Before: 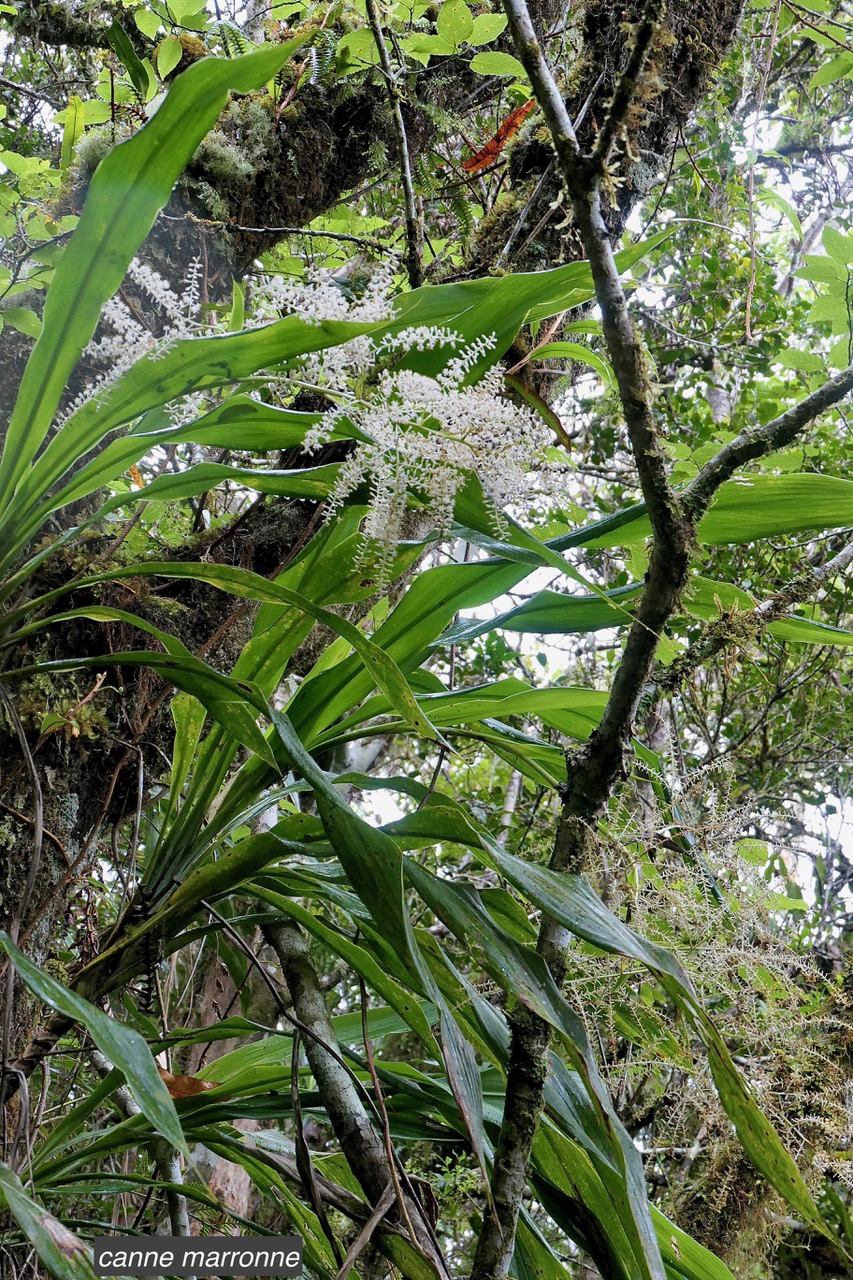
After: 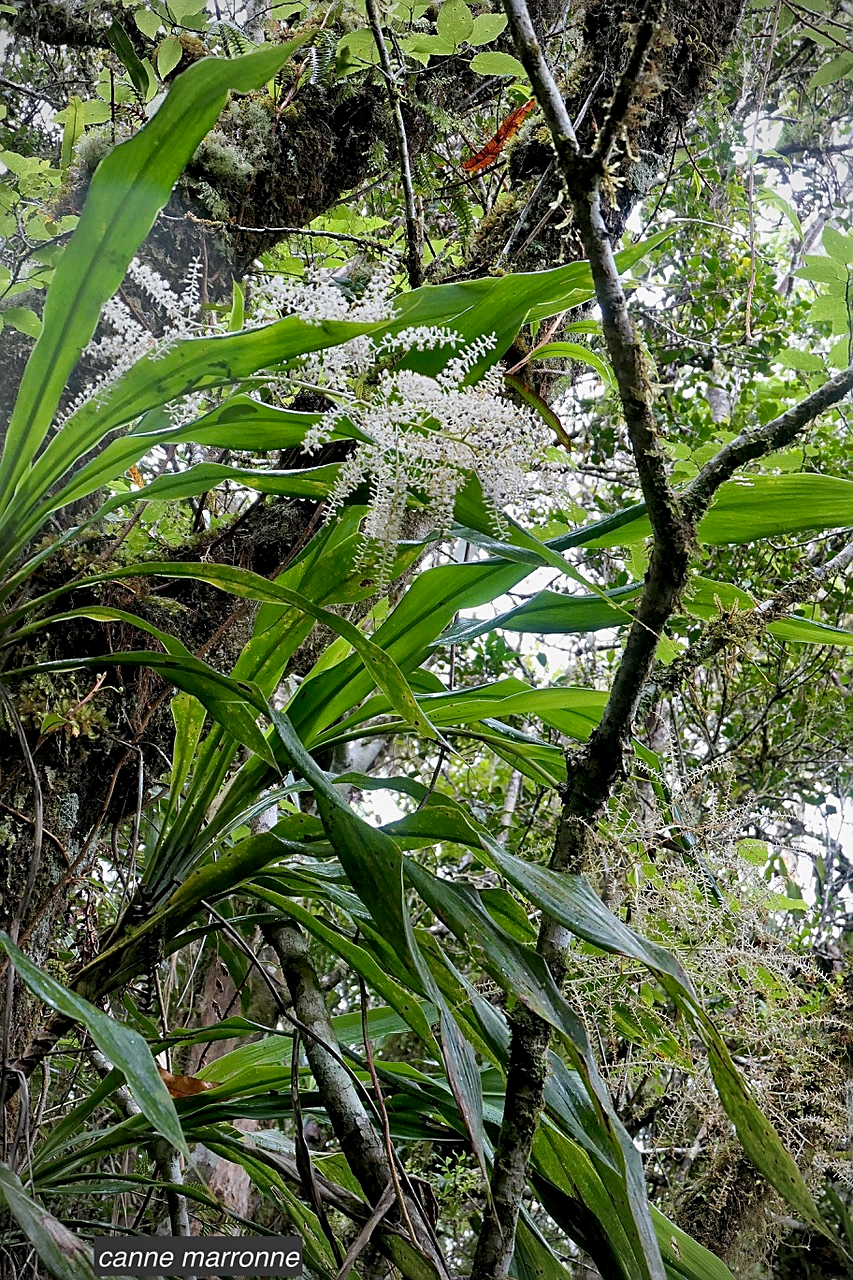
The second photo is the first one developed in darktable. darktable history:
sharpen: on, module defaults
vignetting: brightness -0.575
